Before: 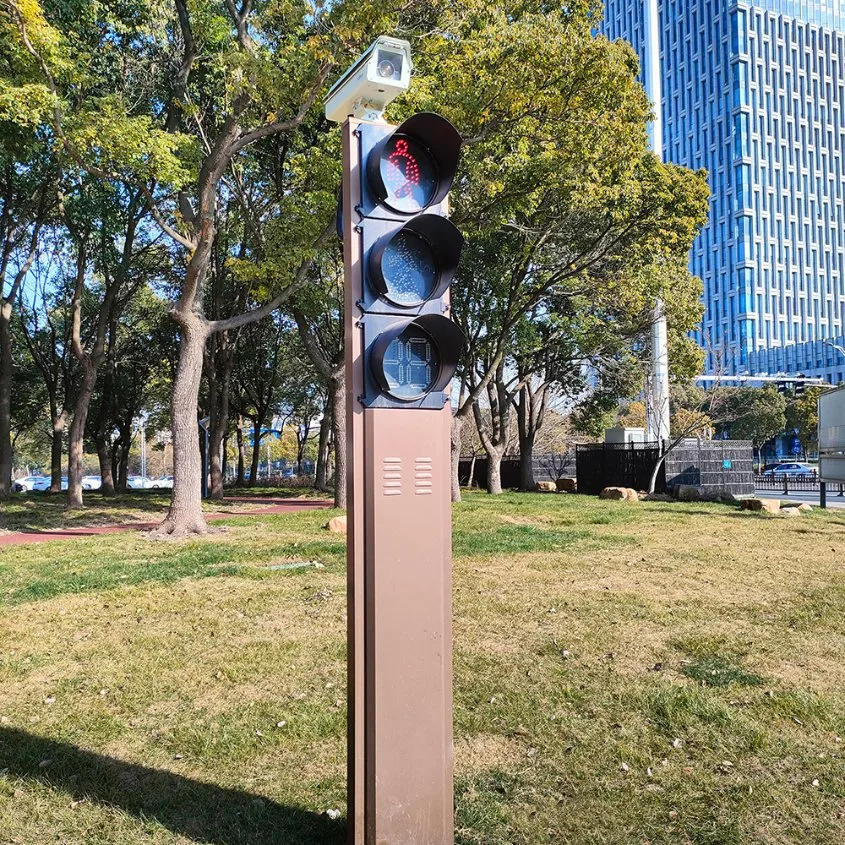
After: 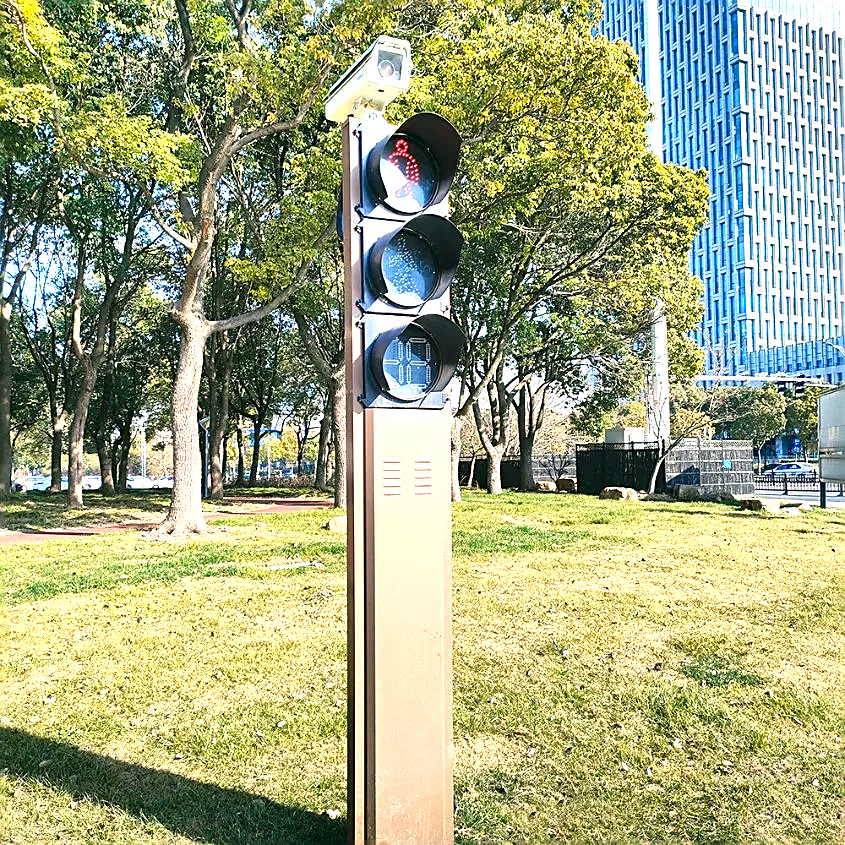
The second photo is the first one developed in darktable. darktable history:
color correction: highlights a* -0.368, highlights b* 9.27, shadows a* -9.15, shadows b* 0.48
sharpen: amount 0.576
exposure: black level correction 0, exposure 1.097 EV, compensate exposure bias true, compensate highlight preservation false
